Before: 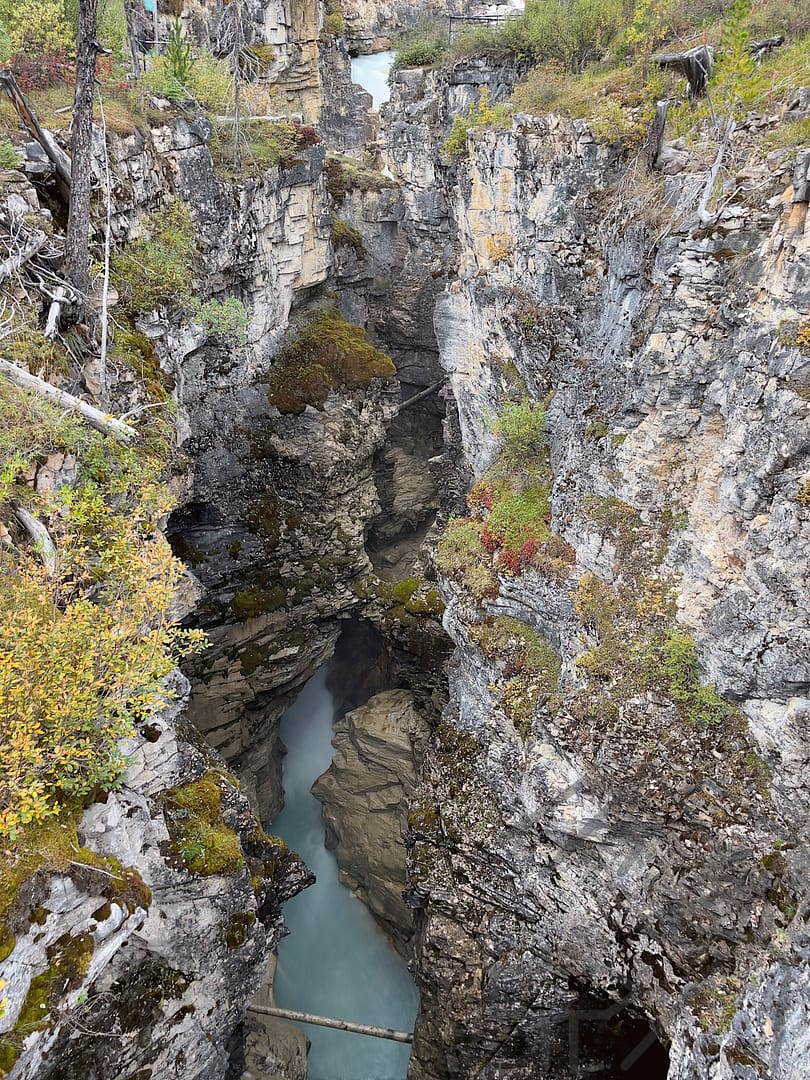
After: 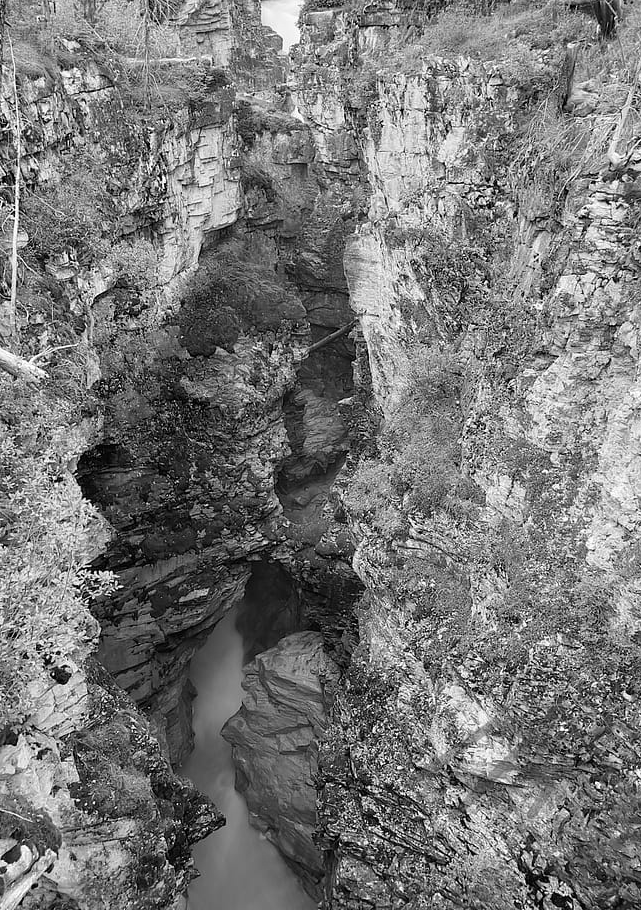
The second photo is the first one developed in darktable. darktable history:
crop: left 11.225%, top 5.381%, right 9.565%, bottom 10.314%
color calibration: illuminant as shot in camera, x 0.358, y 0.373, temperature 4628.91 K
monochrome: a 1.94, b -0.638
